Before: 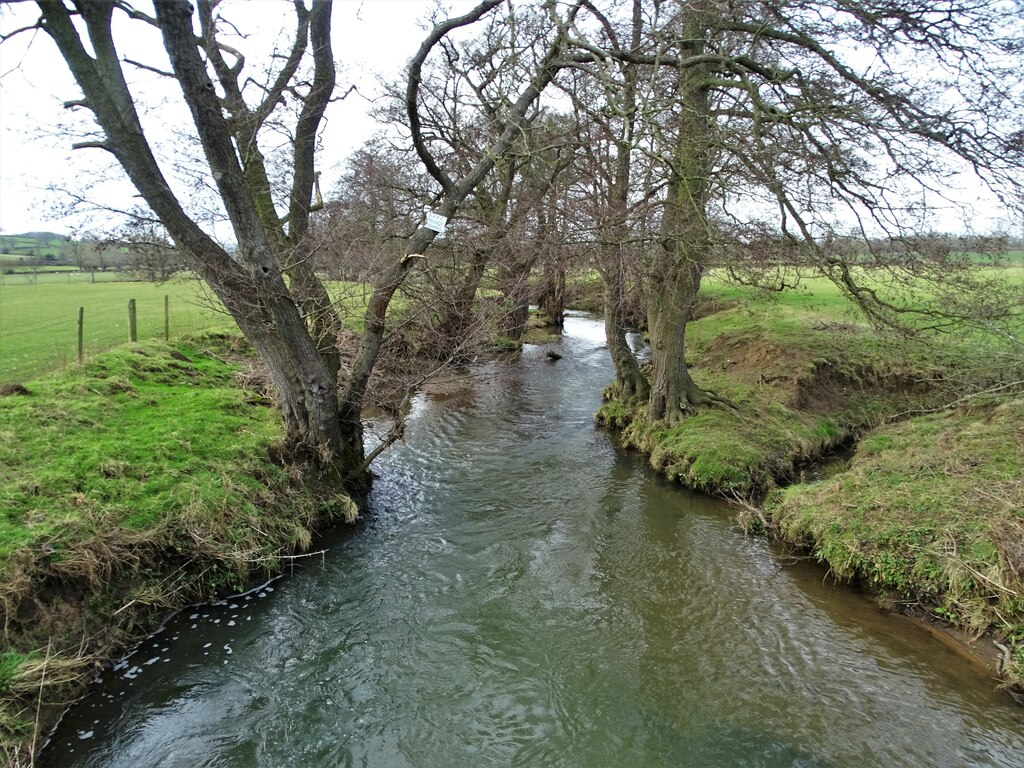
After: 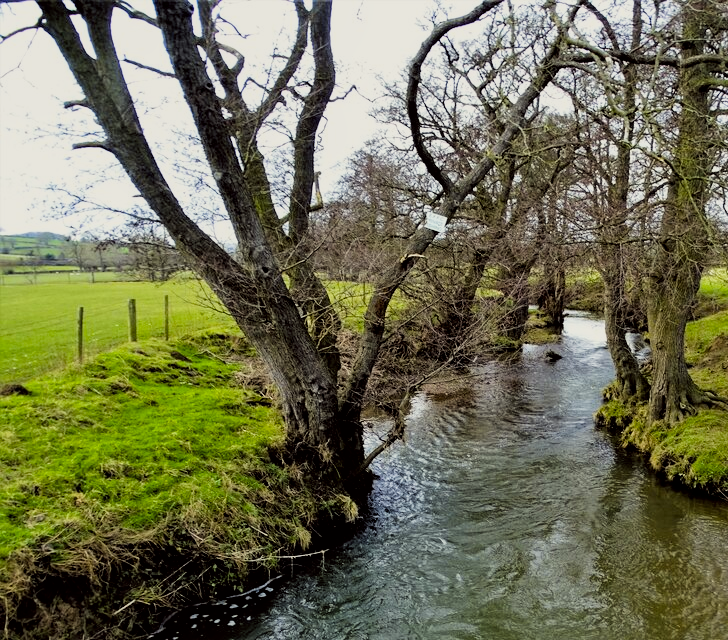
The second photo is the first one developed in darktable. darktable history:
color contrast: green-magenta contrast 0.8, blue-yellow contrast 1.1, unbound 0
color balance rgb: perceptual saturation grading › global saturation 30%, global vibrance 20%
filmic rgb: black relative exposure -5 EV, hardness 2.88, contrast 1.3, highlights saturation mix -30%
local contrast: highlights 100%, shadows 100%, detail 120%, midtone range 0.2
crop: right 28.885%, bottom 16.626%
color correction: highlights a* -0.95, highlights b* 4.5, shadows a* 3.55
bloom: size 9%, threshold 100%, strength 7%
